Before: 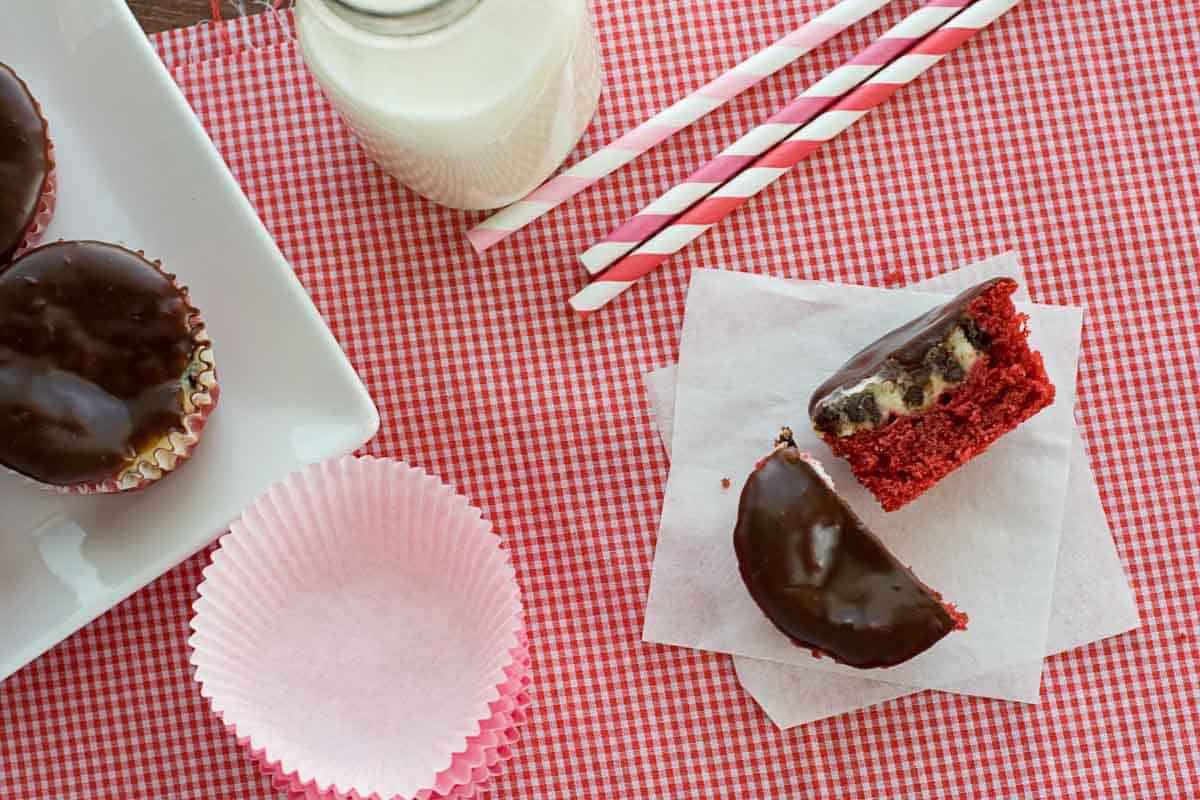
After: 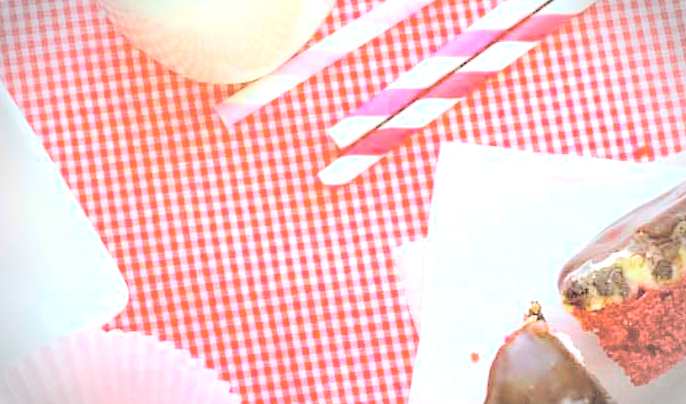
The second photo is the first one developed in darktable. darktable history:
contrast brightness saturation: brightness 0.988
vignetting: fall-off start 90.51%, fall-off radius 38.84%, brightness -0.447, saturation -0.687, width/height ratio 1.214, shape 1.29
crop: left 20.98%, top 15.752%, right 21.84%, bottom 33.731%
exposure: exposure 0.738 EV, compensate highlight preservation false
color balance rgb: highlights gain › luminance 17.035%, highlights gain › chroma 2.95%, highlights gain › hue 260.48°, linear chroma grading › global chroma 8.258%, perceptual saturation grading › global saturation 30.67%
